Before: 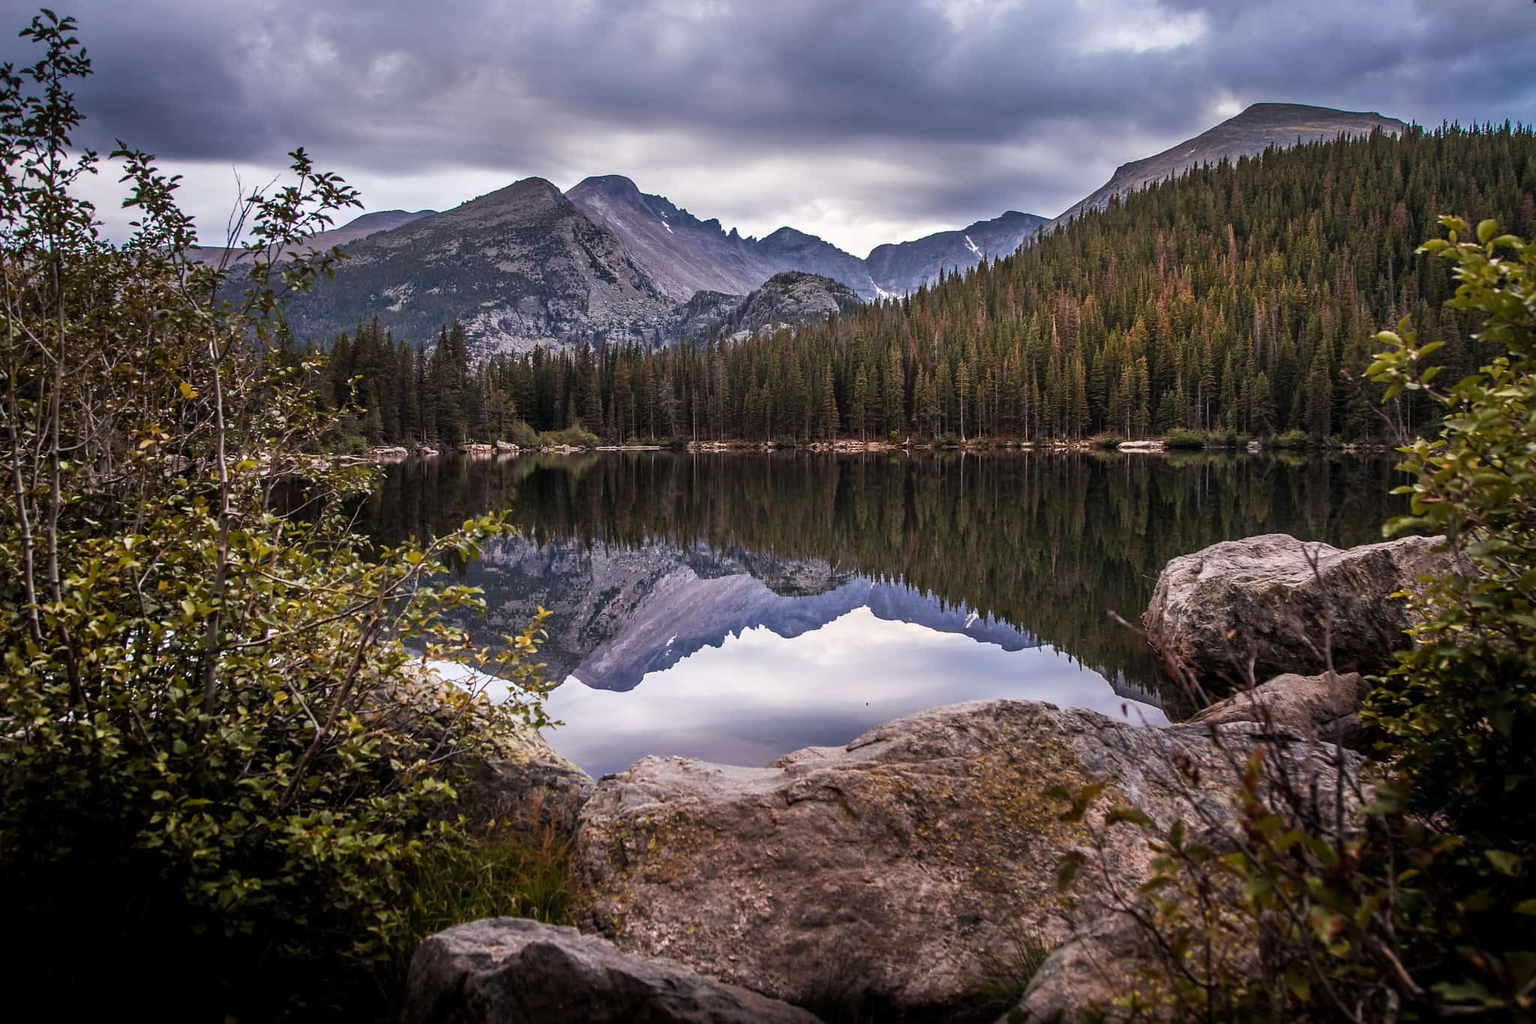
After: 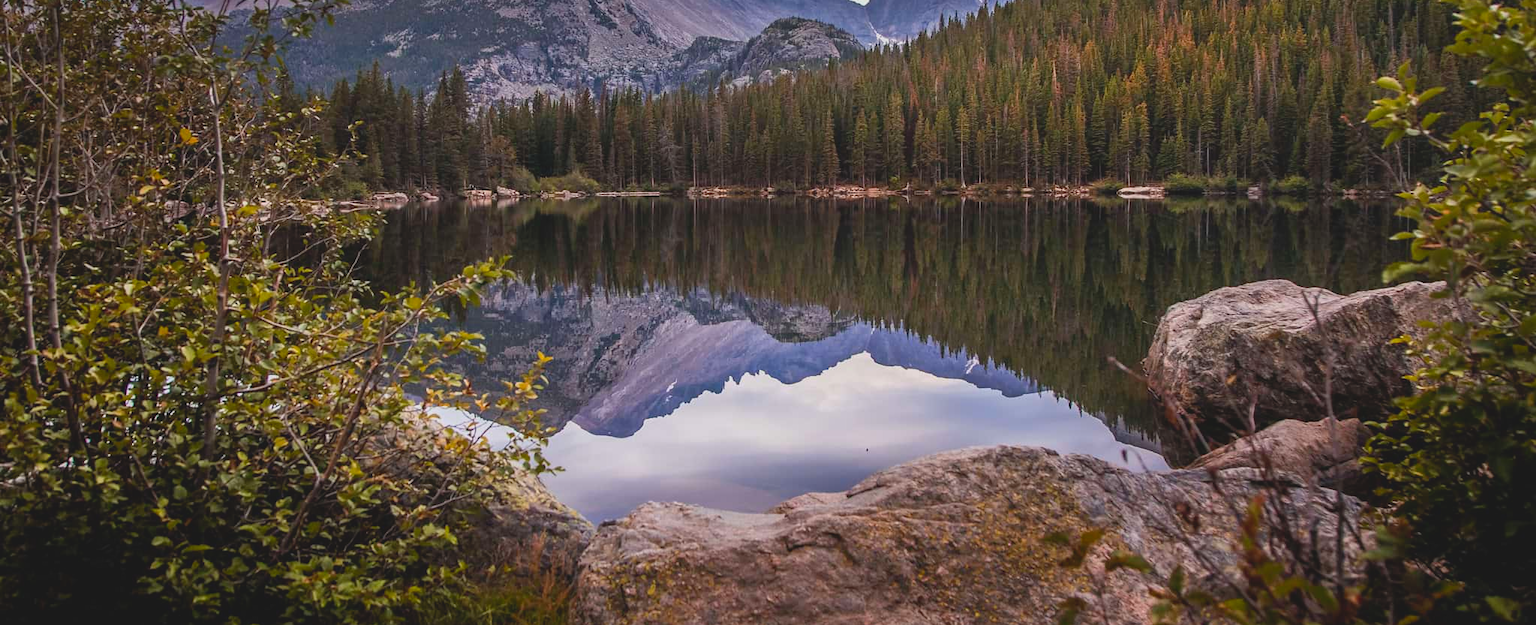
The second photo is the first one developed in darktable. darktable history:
crop and rotate: top 24.878%, bottom 14.052%
contrast brightness saturation: contrast -0.182, saturation 0.188
